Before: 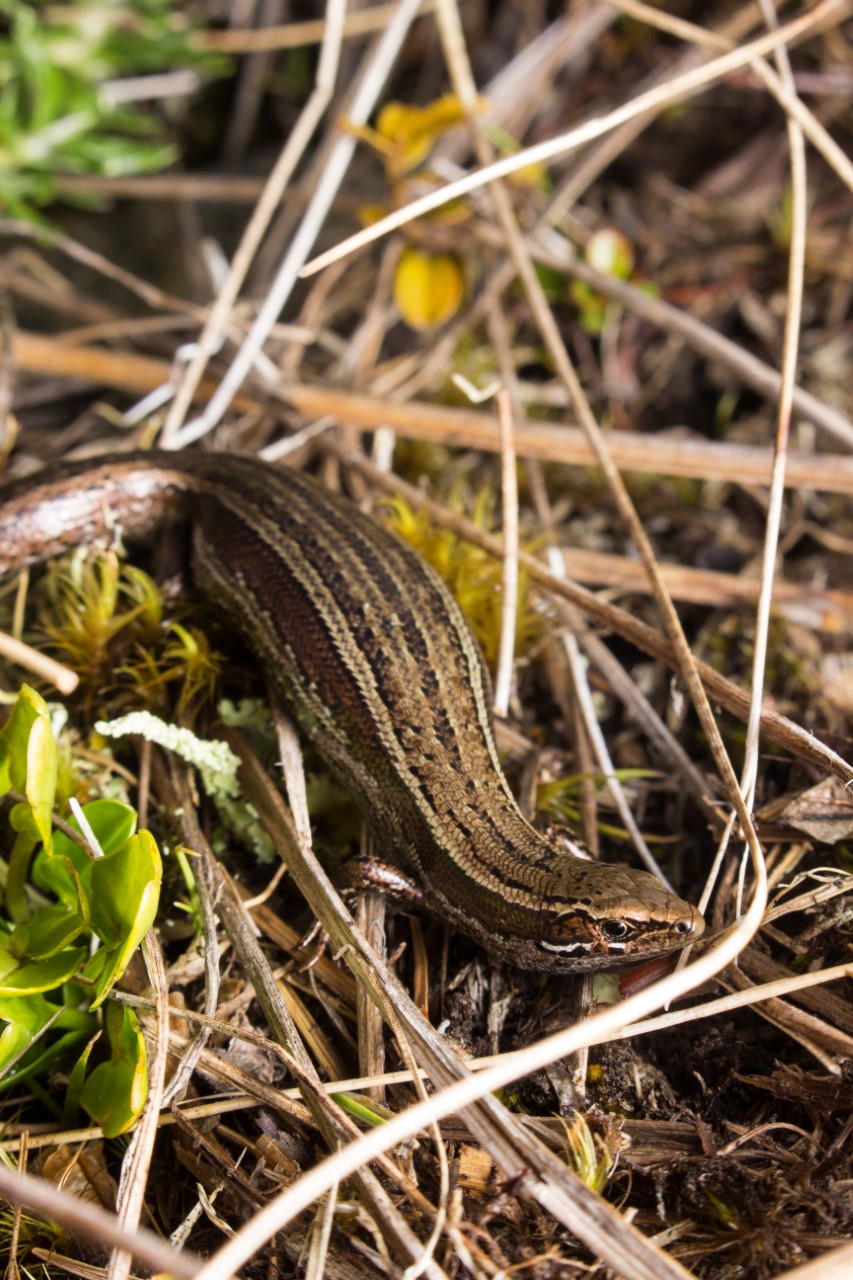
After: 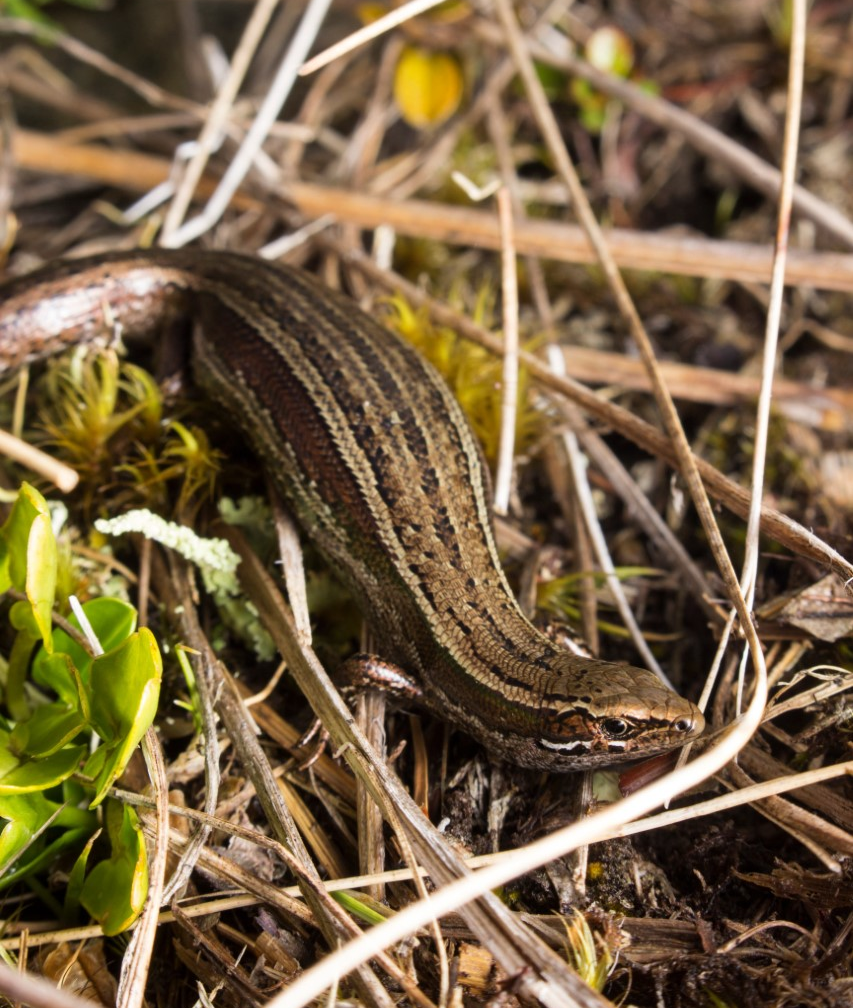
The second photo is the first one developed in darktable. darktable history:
crop and rotate: top 15.856%, bottom 5.345%
